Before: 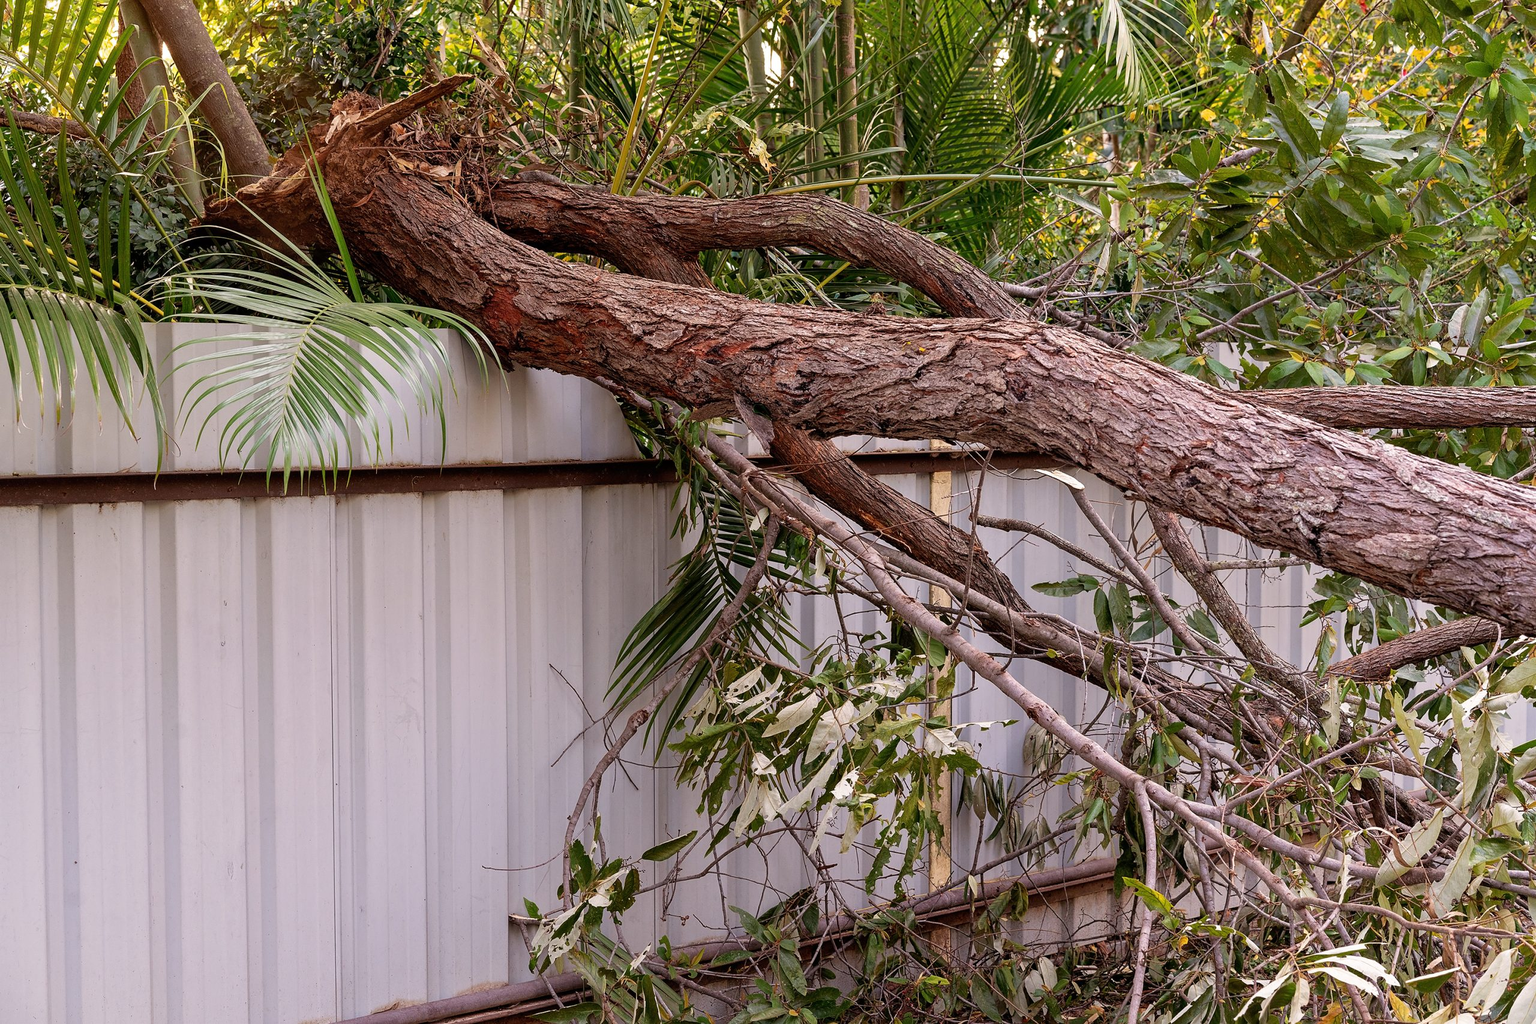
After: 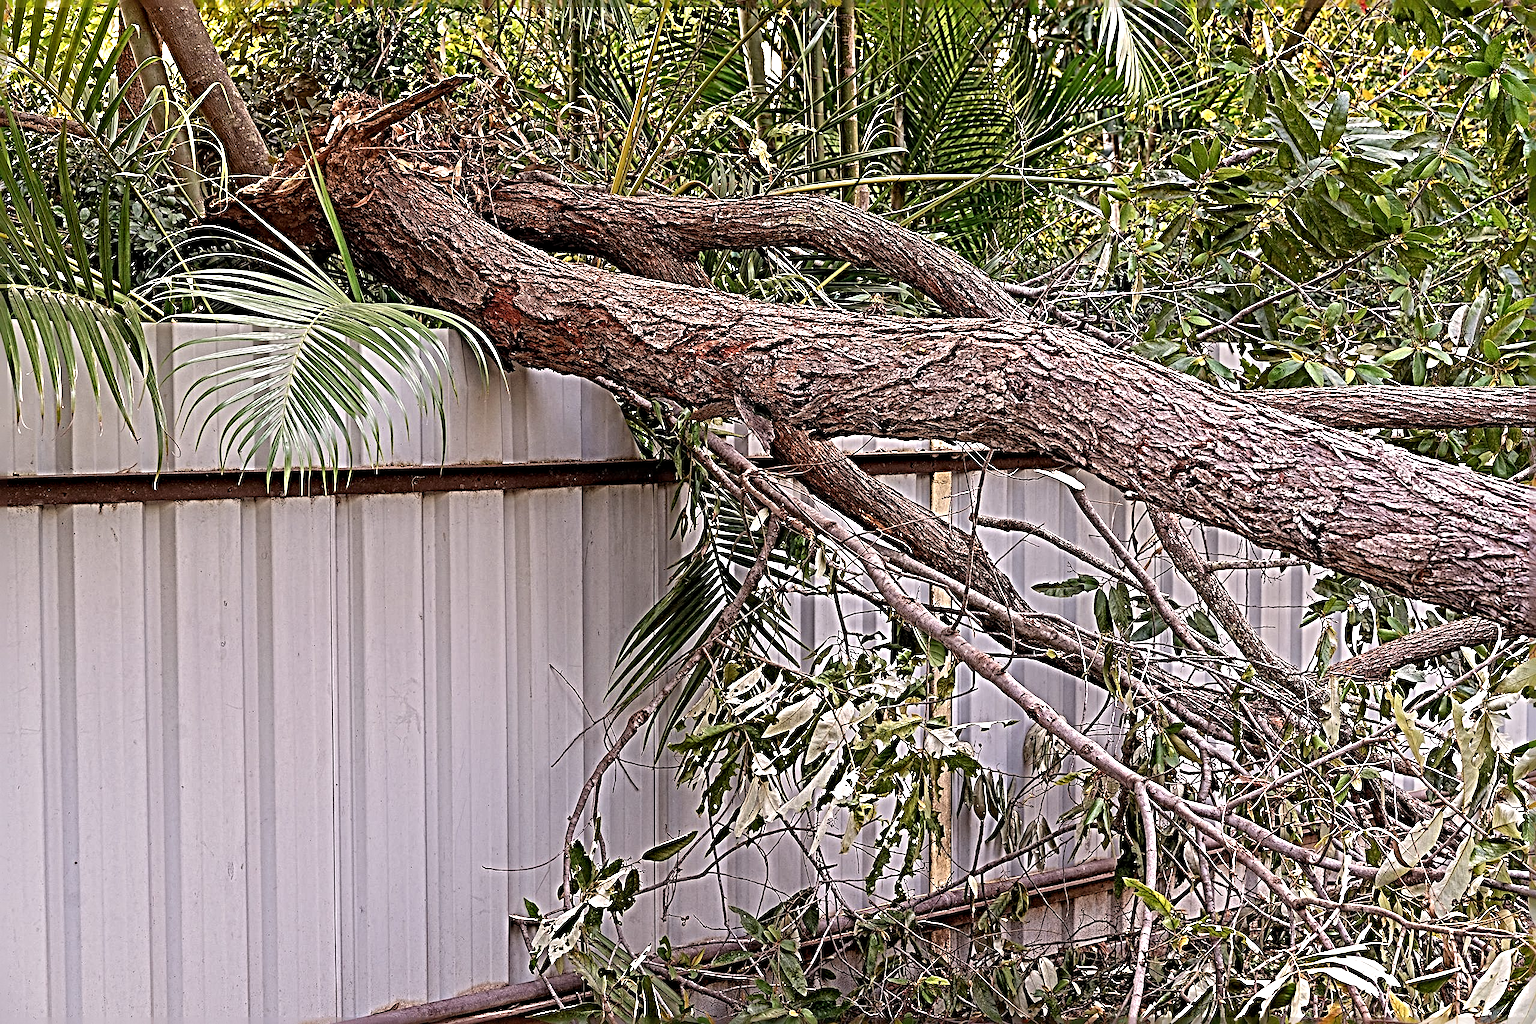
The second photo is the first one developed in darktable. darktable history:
sharpen: radius 6.3, amount 1.8, threshold 0
color balance rgb: on, module defaults
